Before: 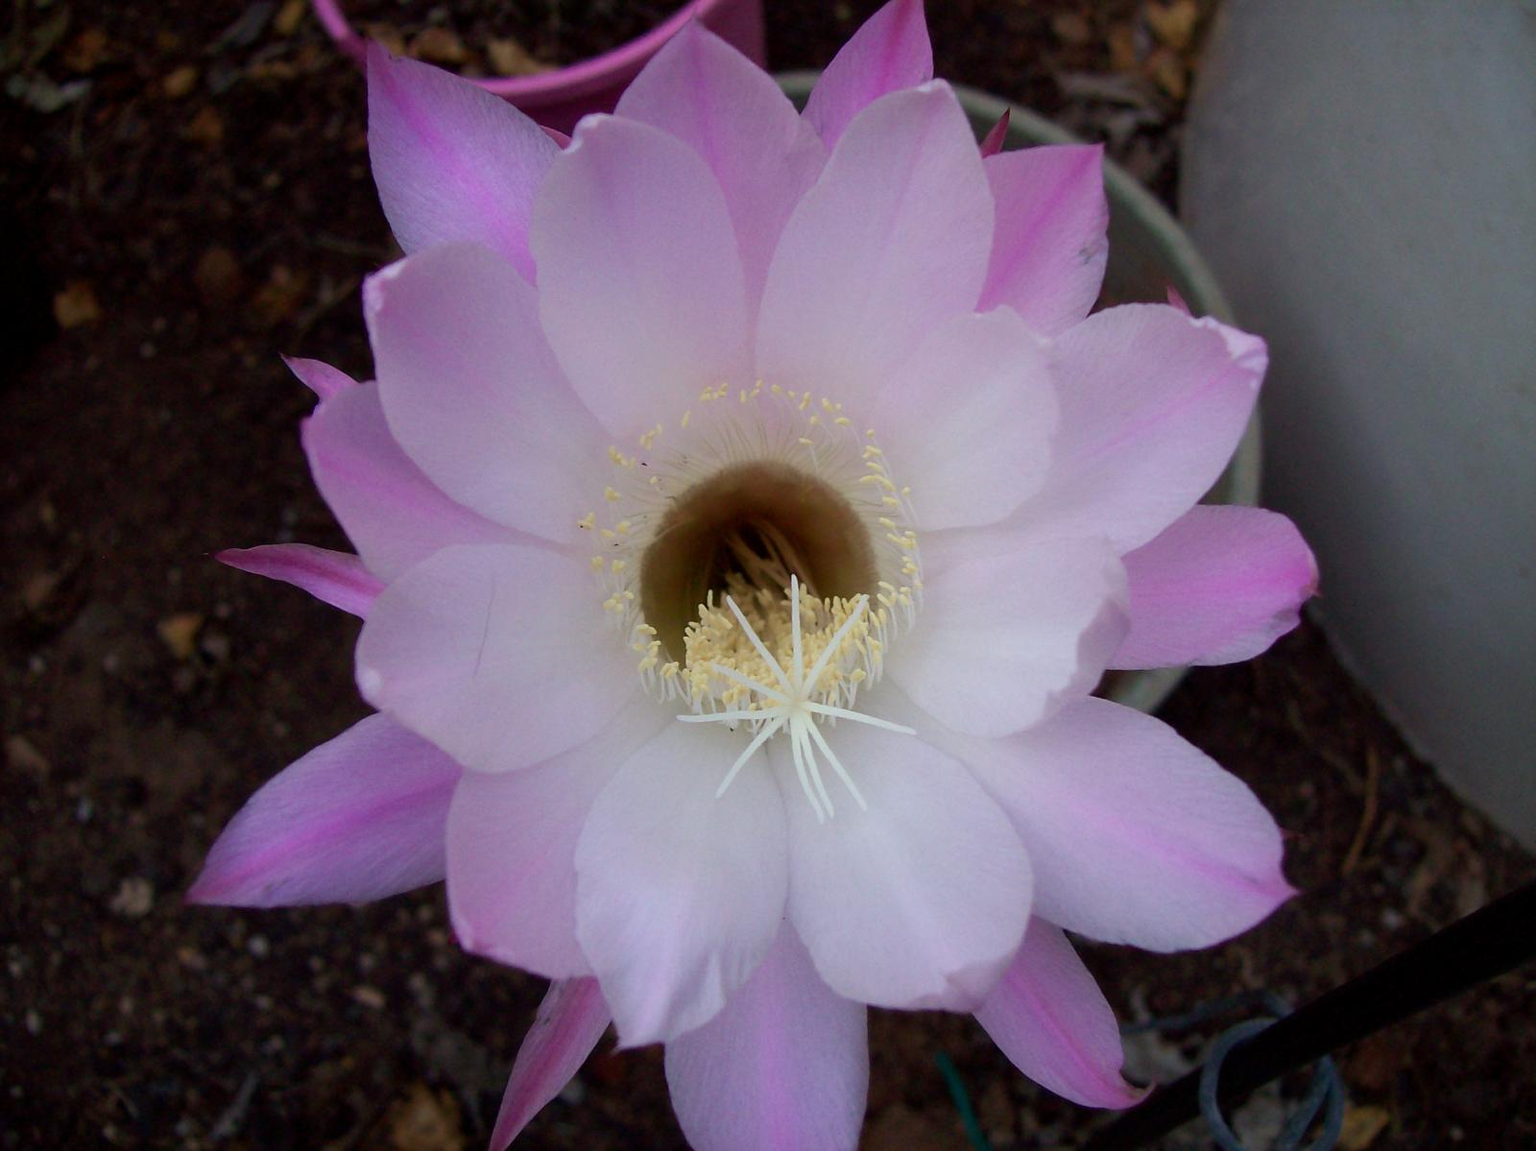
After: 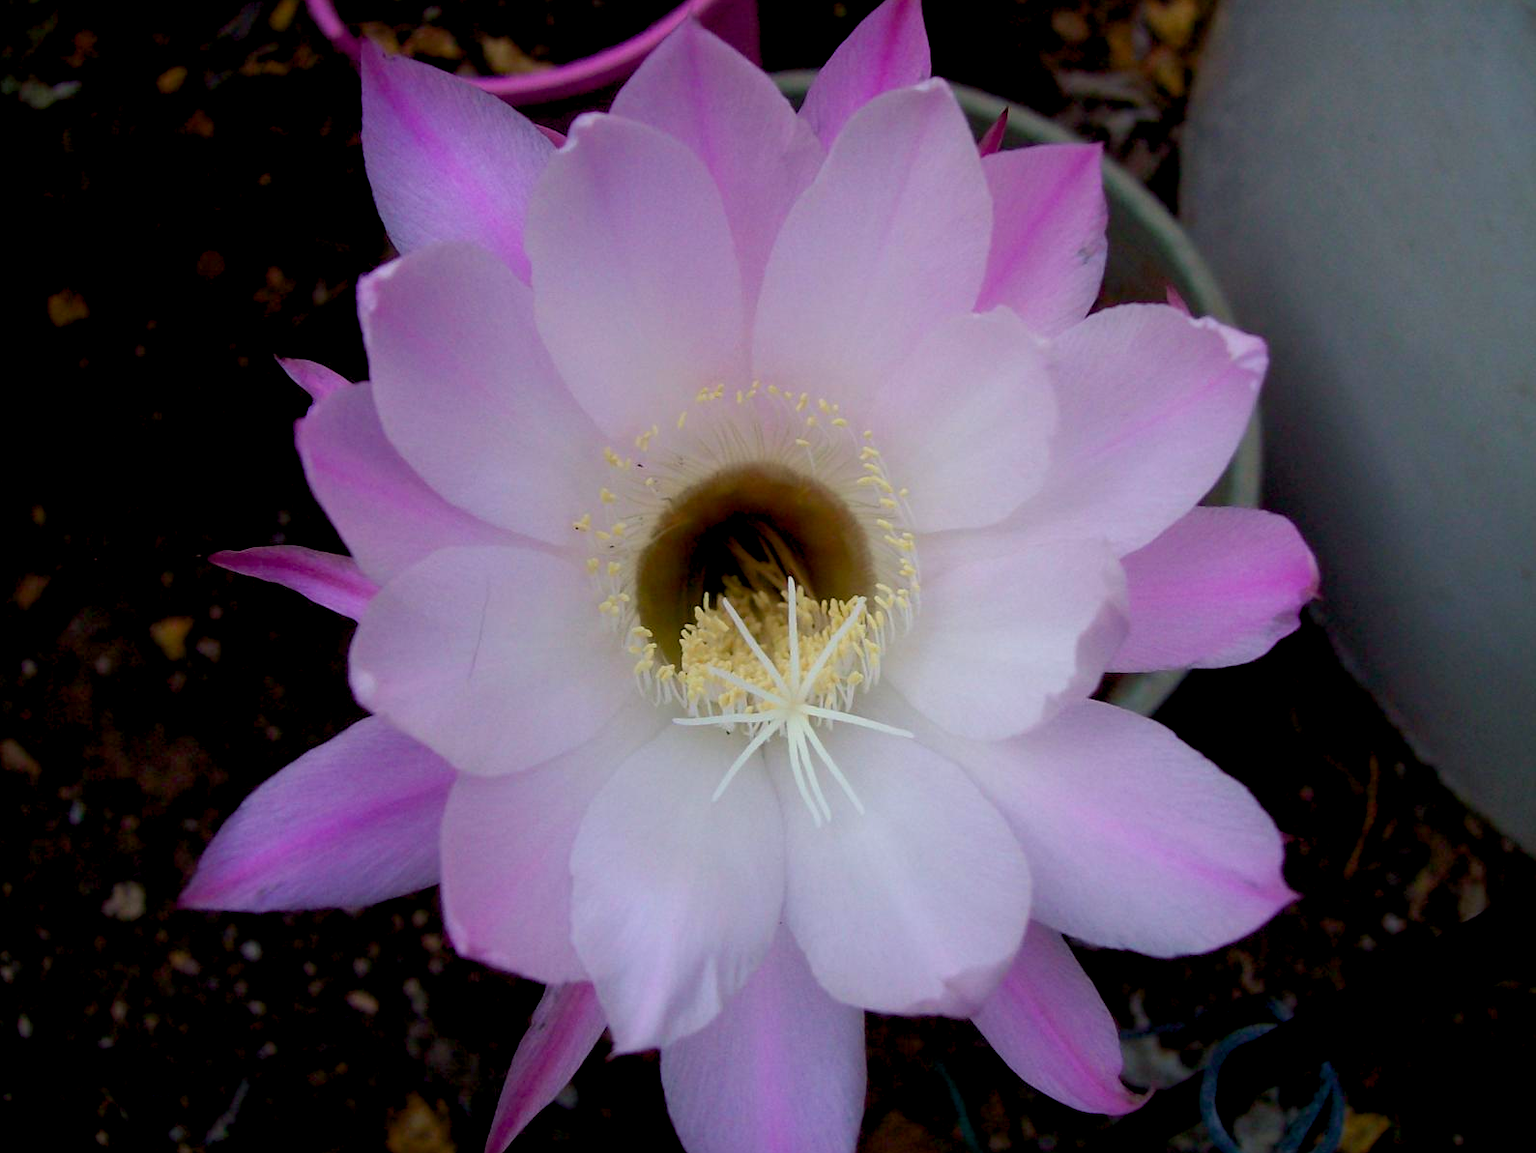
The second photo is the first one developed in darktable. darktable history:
color balance rgb: shadows lift › chroma 2.044%, shadows lift › hue 216.94°, power › hue 61.64°, global offset › luminance -1.008%, perceptual saturation grading › global saturation 19.324%, global vibrance 7.644%
crop and rotate: left 0.639%, top 0.174%, bottom 0.305%
tone equalizer: on, module defaults
